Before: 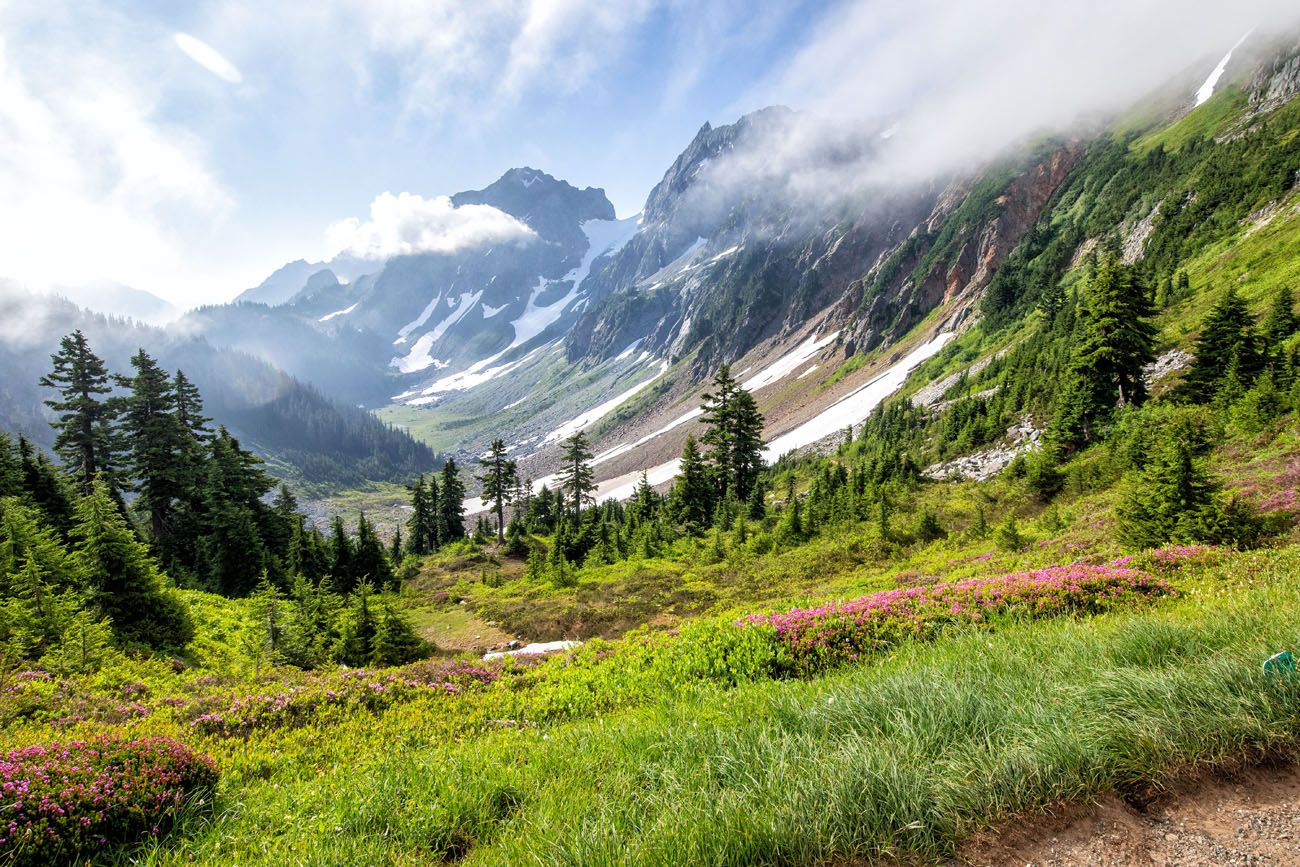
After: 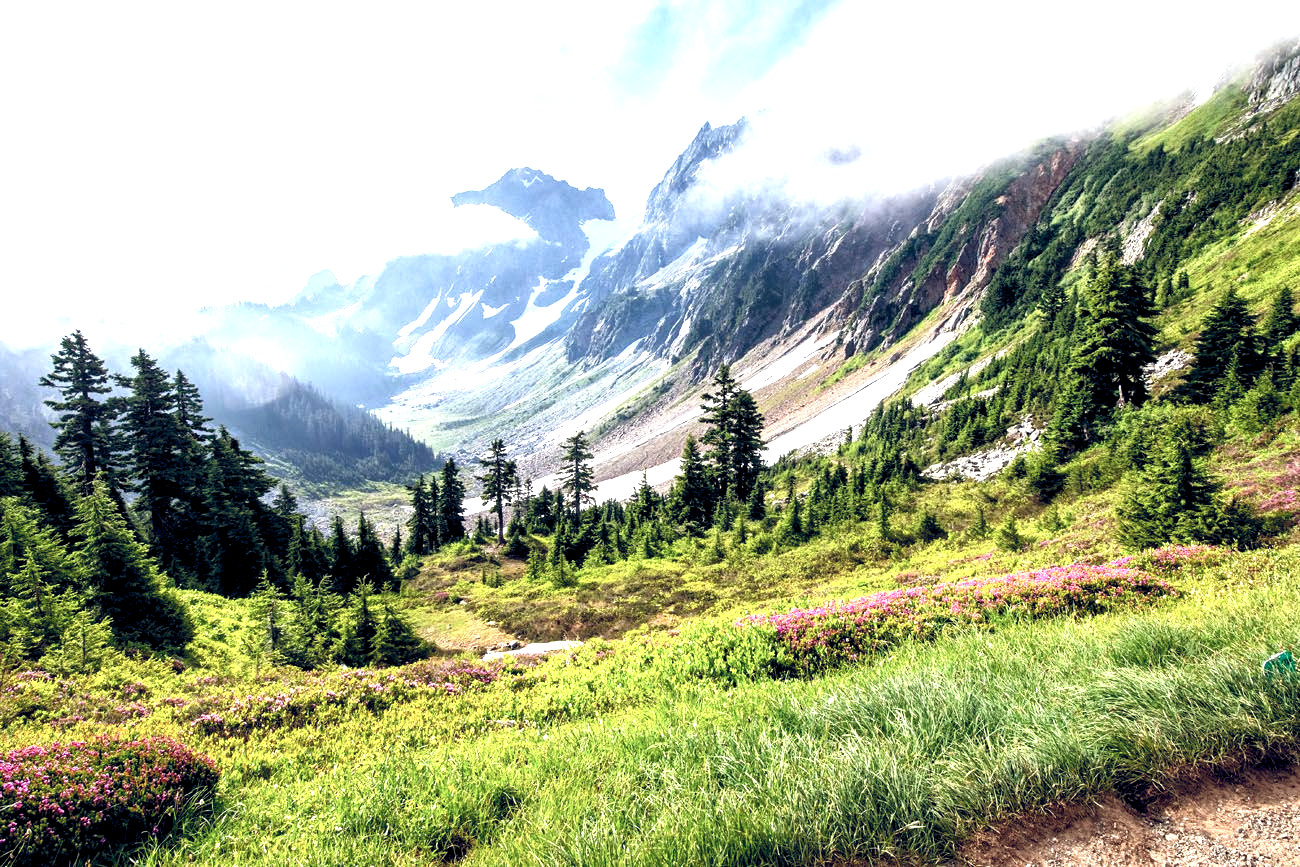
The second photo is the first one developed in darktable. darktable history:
tone equalizer: -8 EV -0.736 EV, -7 EV -0.692 EV, -6 EV -0.626 EV, -5 EV -0.397 EV, -3 EV 0.404 EV, -2 EV 0.6 EV, -1 EV 0.674 EV, +0 EV 0.779 EV
color balance rgb: shadows lift › luminance -9.88%, global offset › luminance -0.274%, global offset › chroma 0.308%, global offset › hue 261.2°, linear chroma grading › global chroma 5.429%, perceptual saturation grading › global saturation 0.003%, perceptual saturation grading › highlights -25.575%, perceptual saturation grading › shadows 29.977%, perceptual brilliance grading › global brilliance -18.171%, perceptual brilliance grading › highlights 28.627%, global vibrance 11.053%
